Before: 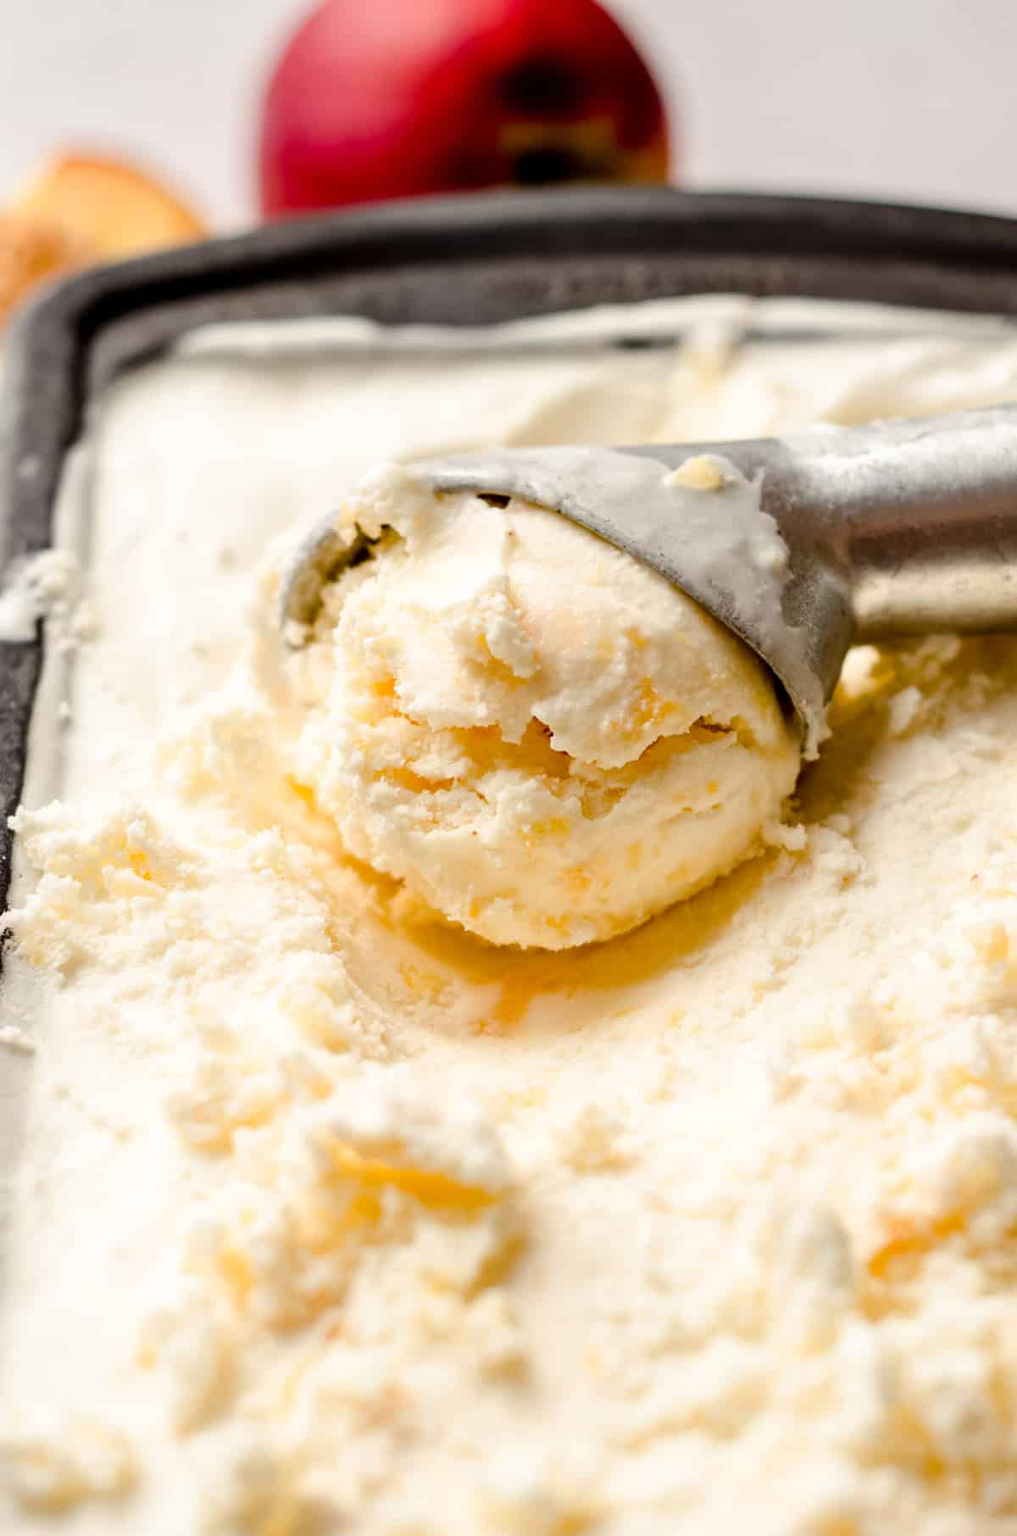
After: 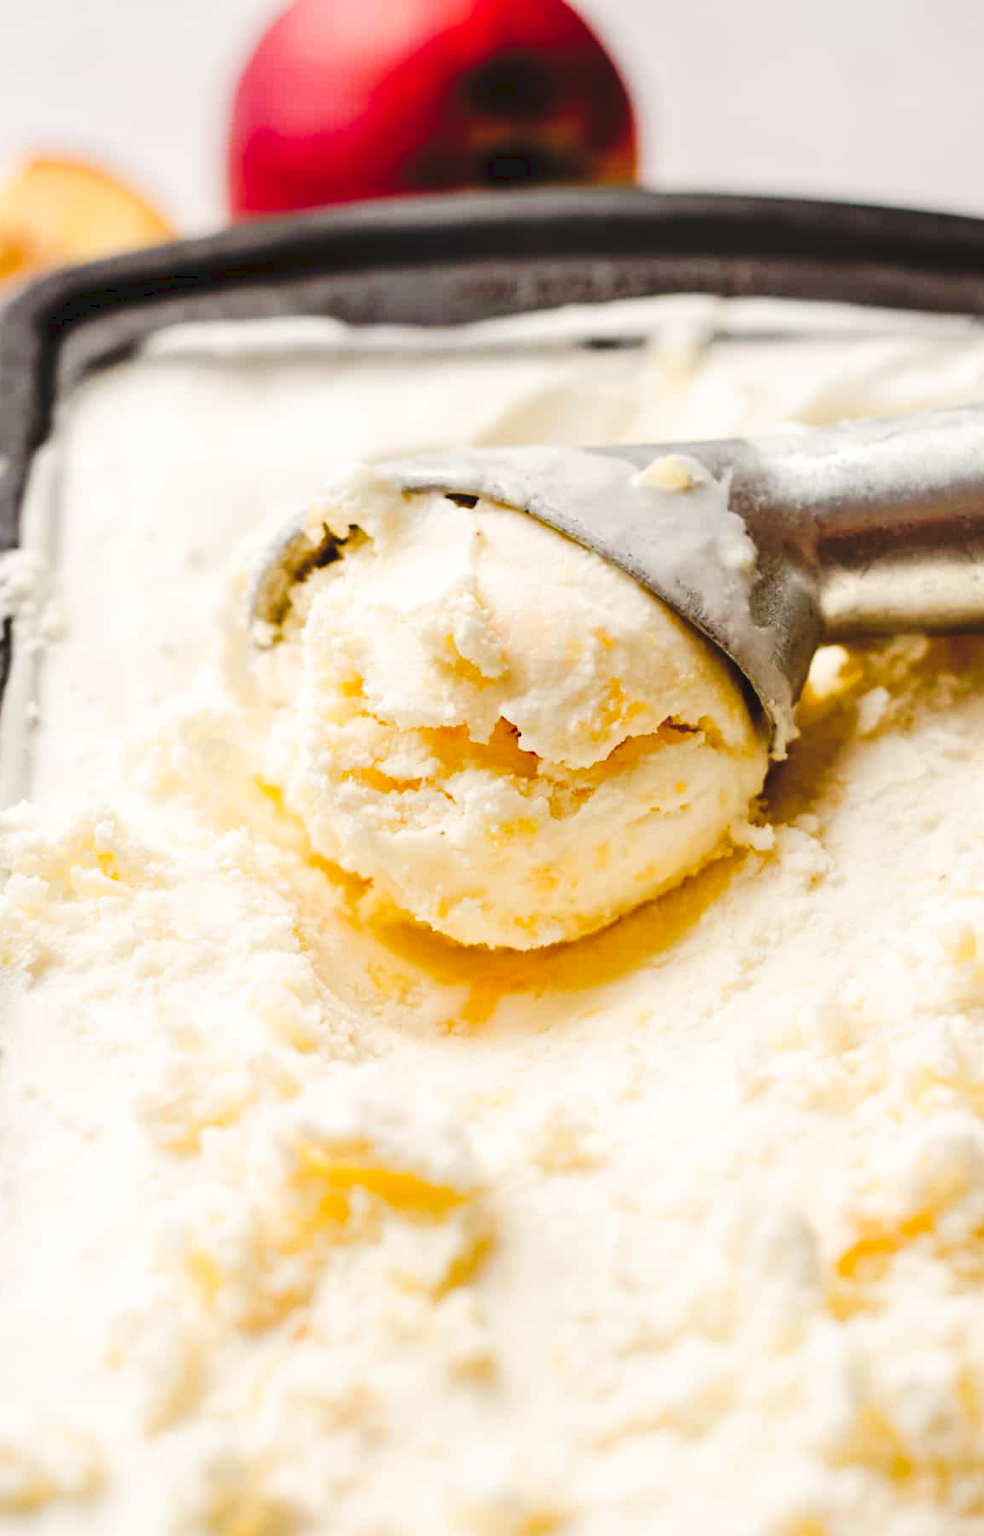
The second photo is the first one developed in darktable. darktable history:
tone curve: curves: ch0 [(0, 0) (0.003, 0.065) (0.011, 0.072) (0.025, 0.09) (0.044, 0.104) (0.069, 0.116) (0.1, 0.127) (0.136, 0.15) (0.177, 0.184) (0.224, 0.223) (0.277, 0.28) (0.335, 0.361) (0.399, 0.443) (0.468, 0.525) (0.543, 0.616) (0.623, 0.713) (0.709, 0.79) (0.801, 0.866) (0.898, 0.933) (1, 1)], preserve colors none
crop and rotate: left 3.238%
